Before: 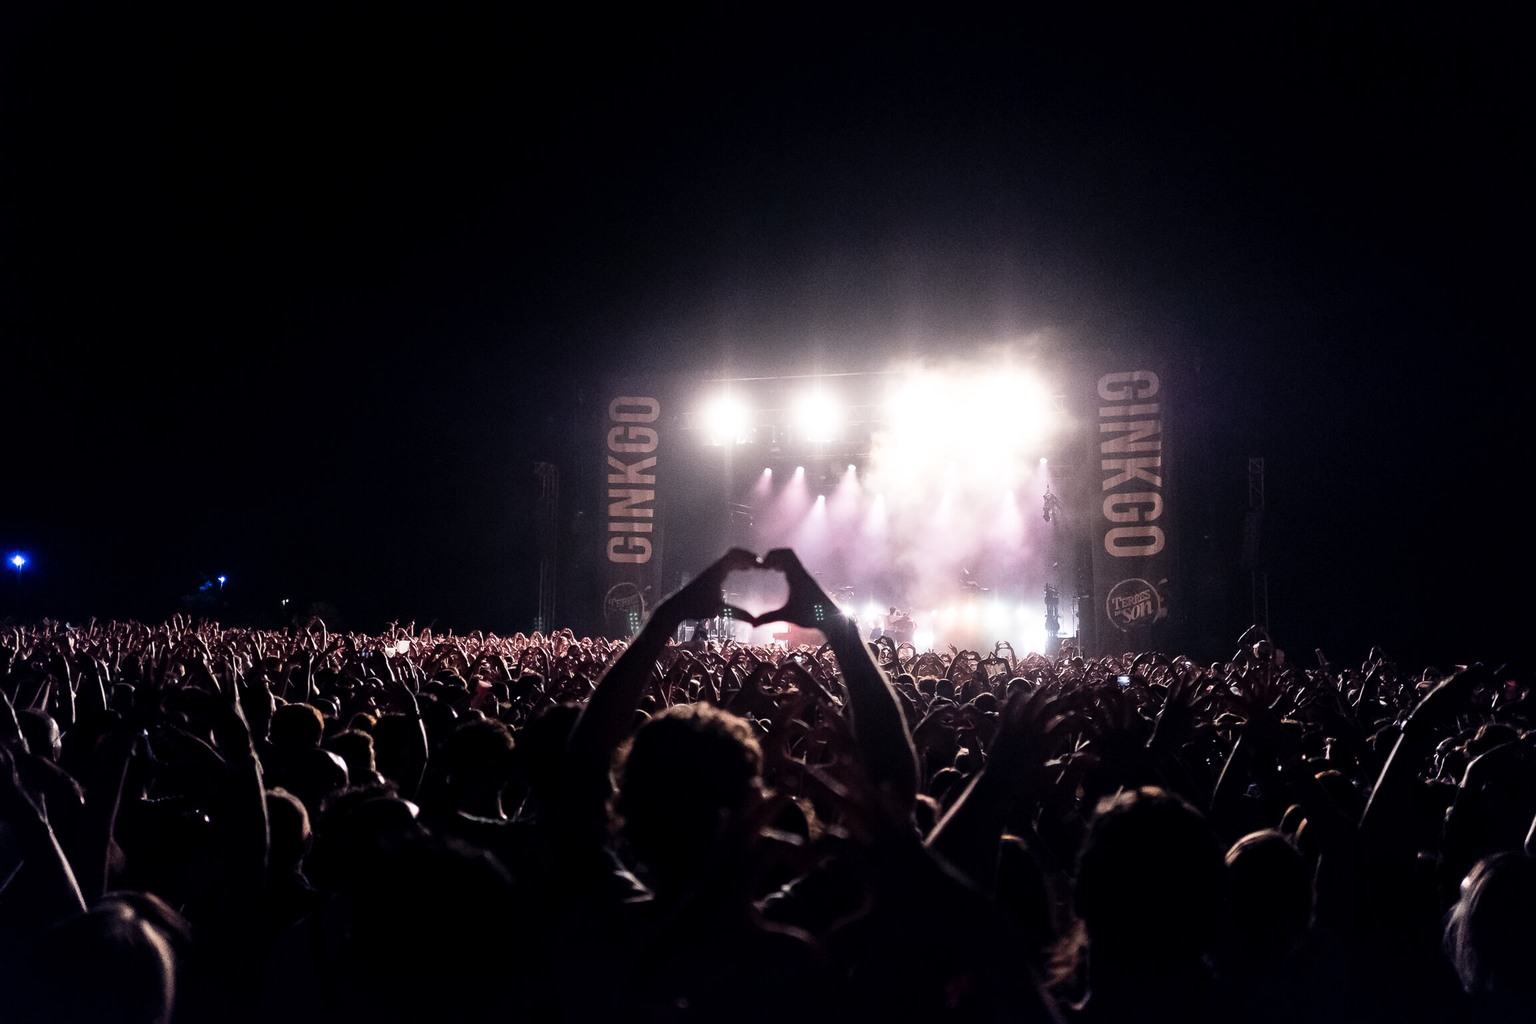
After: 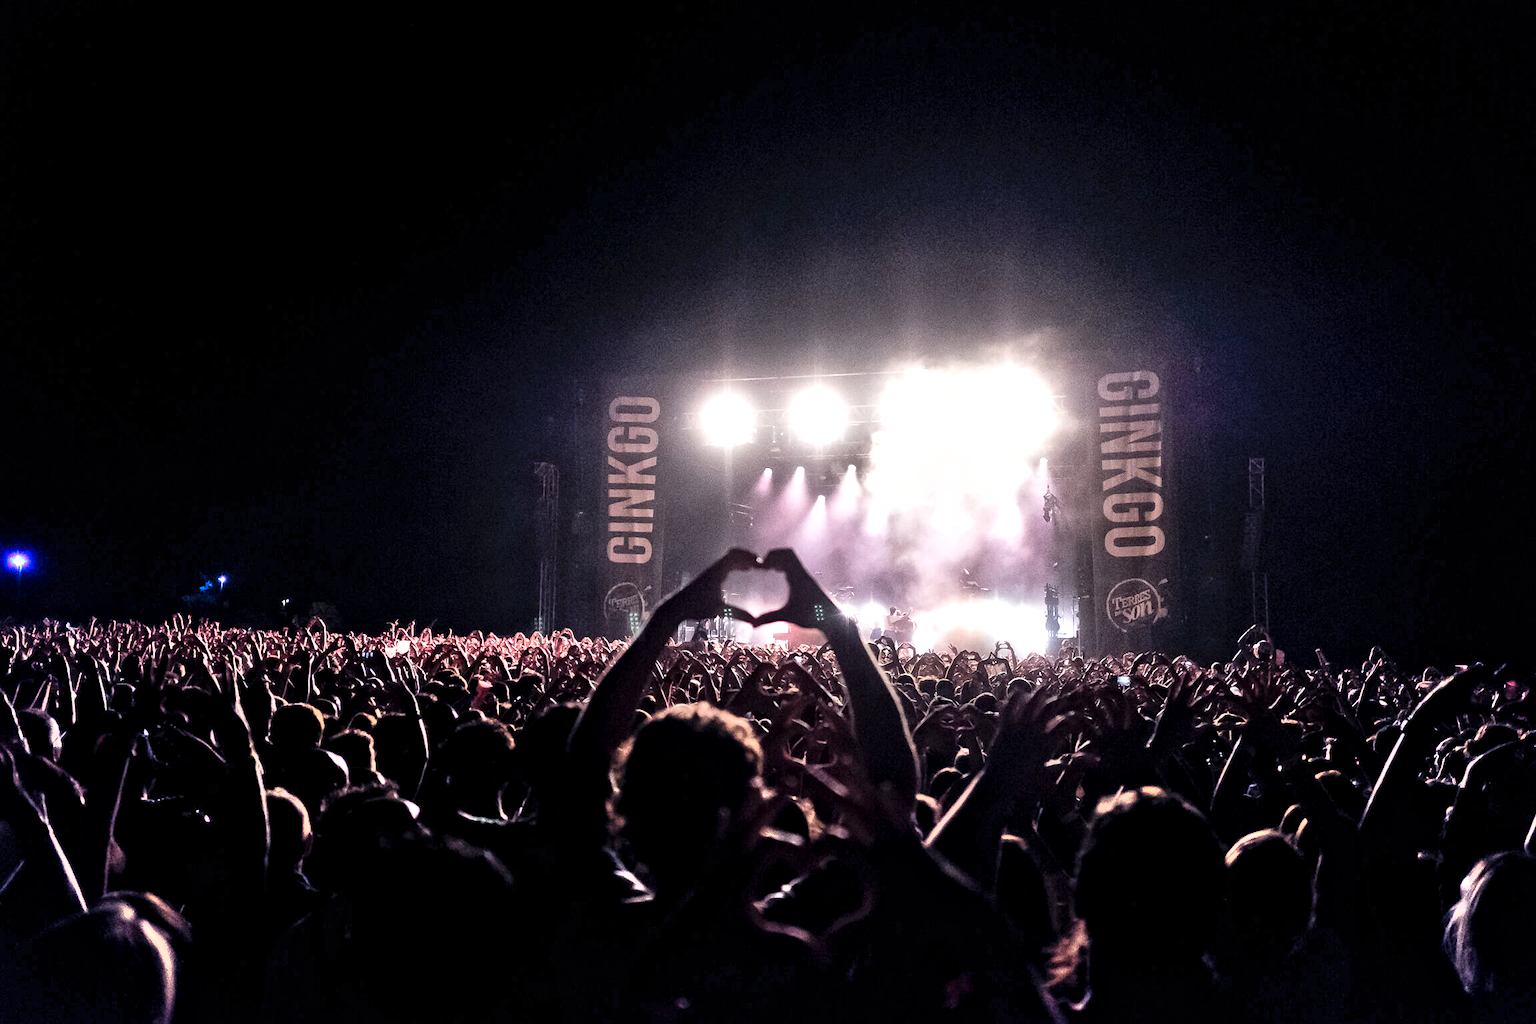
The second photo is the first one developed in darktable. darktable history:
exposure: exposure 0.2 EV, compensate highlight preservation false
local contrast: mode bilateral grid, contrast 20, coarseness 20, detail 150%, midtone range 0.2
shadows and highlights: highlights color adjustment 0%, low approximation 0.01, soften with gaussian
